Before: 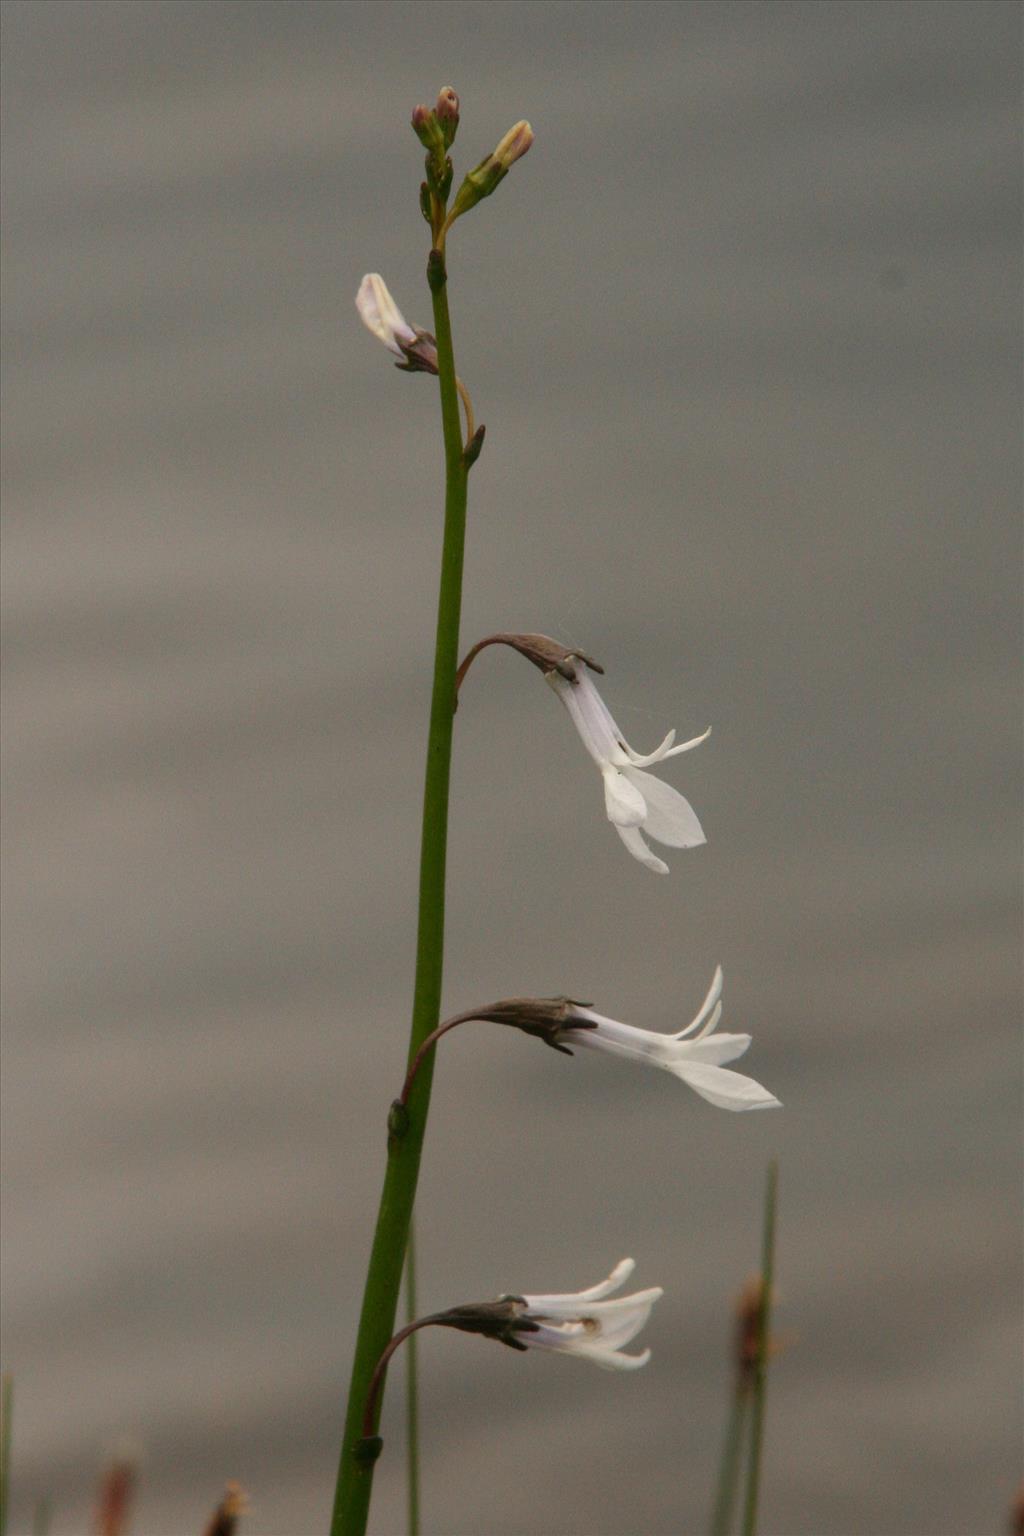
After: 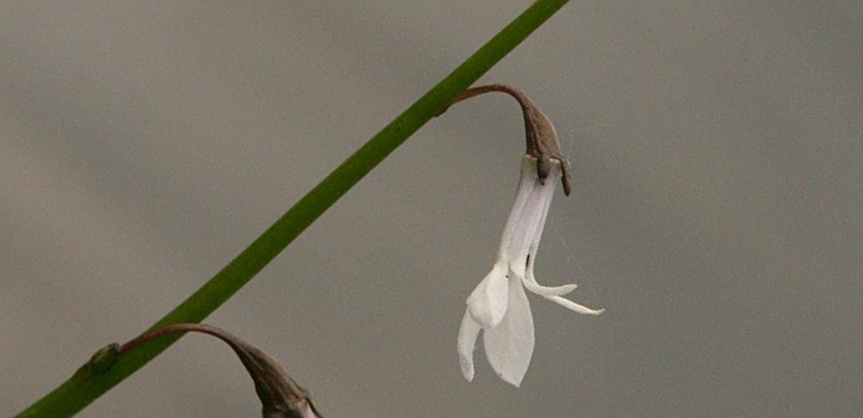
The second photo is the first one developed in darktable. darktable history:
crop and rotate: angle -45.86°, top 16.331%, right 0.887%, bottom 11.708%
sharpen: radius 2.127, amount 0.381, threshold 0.068
